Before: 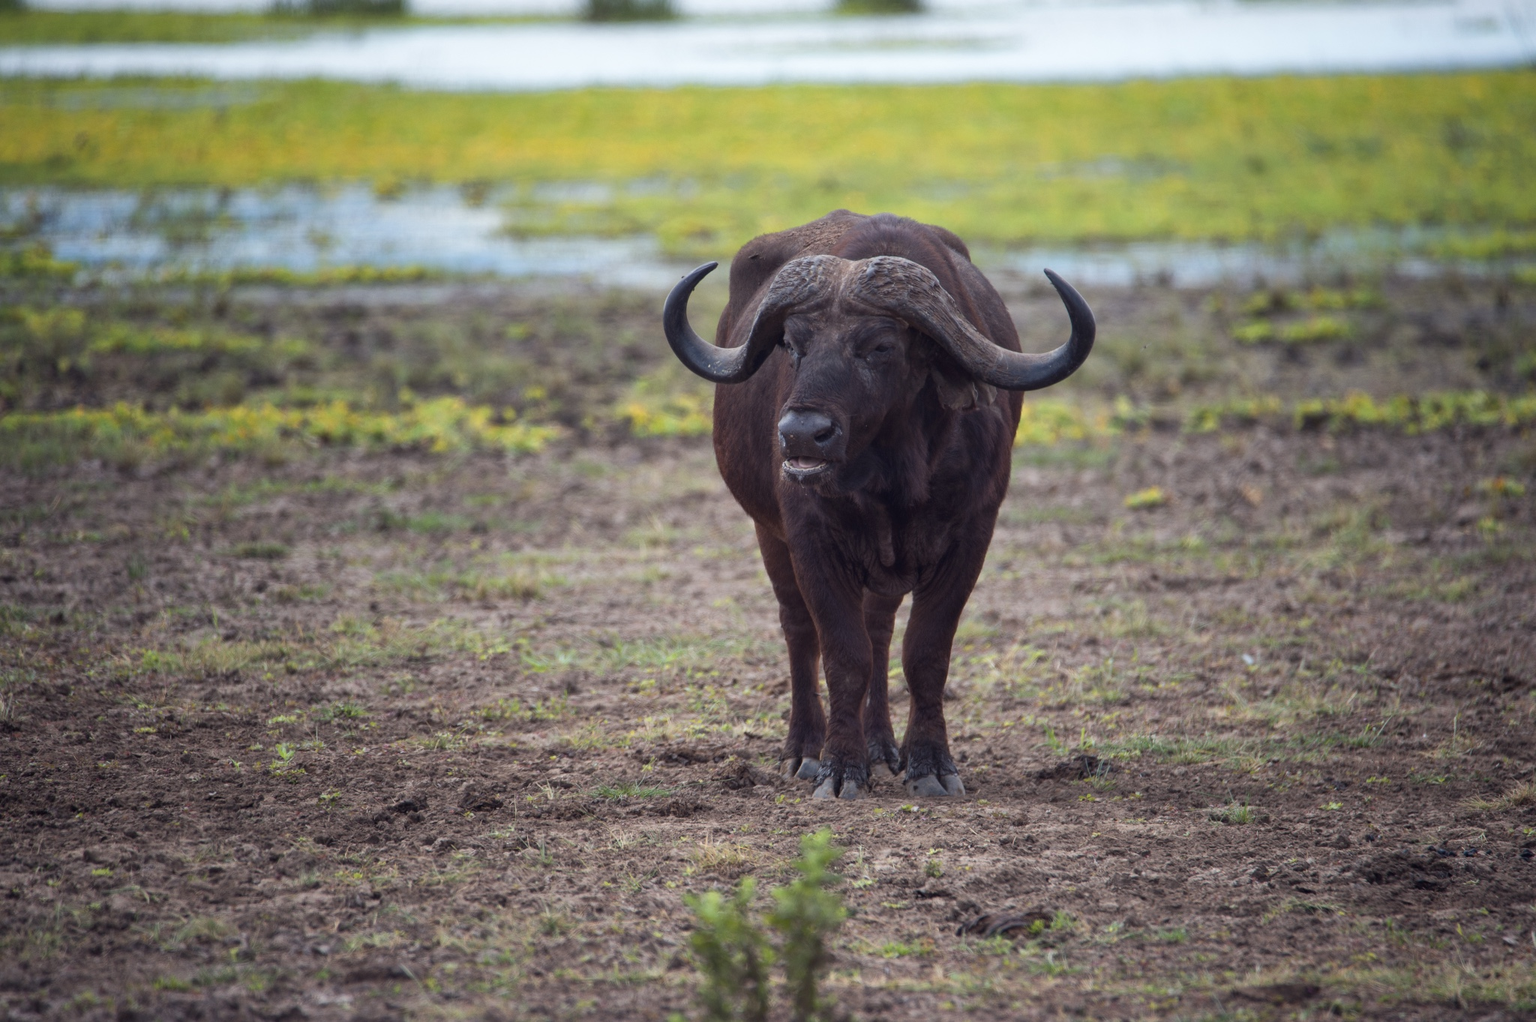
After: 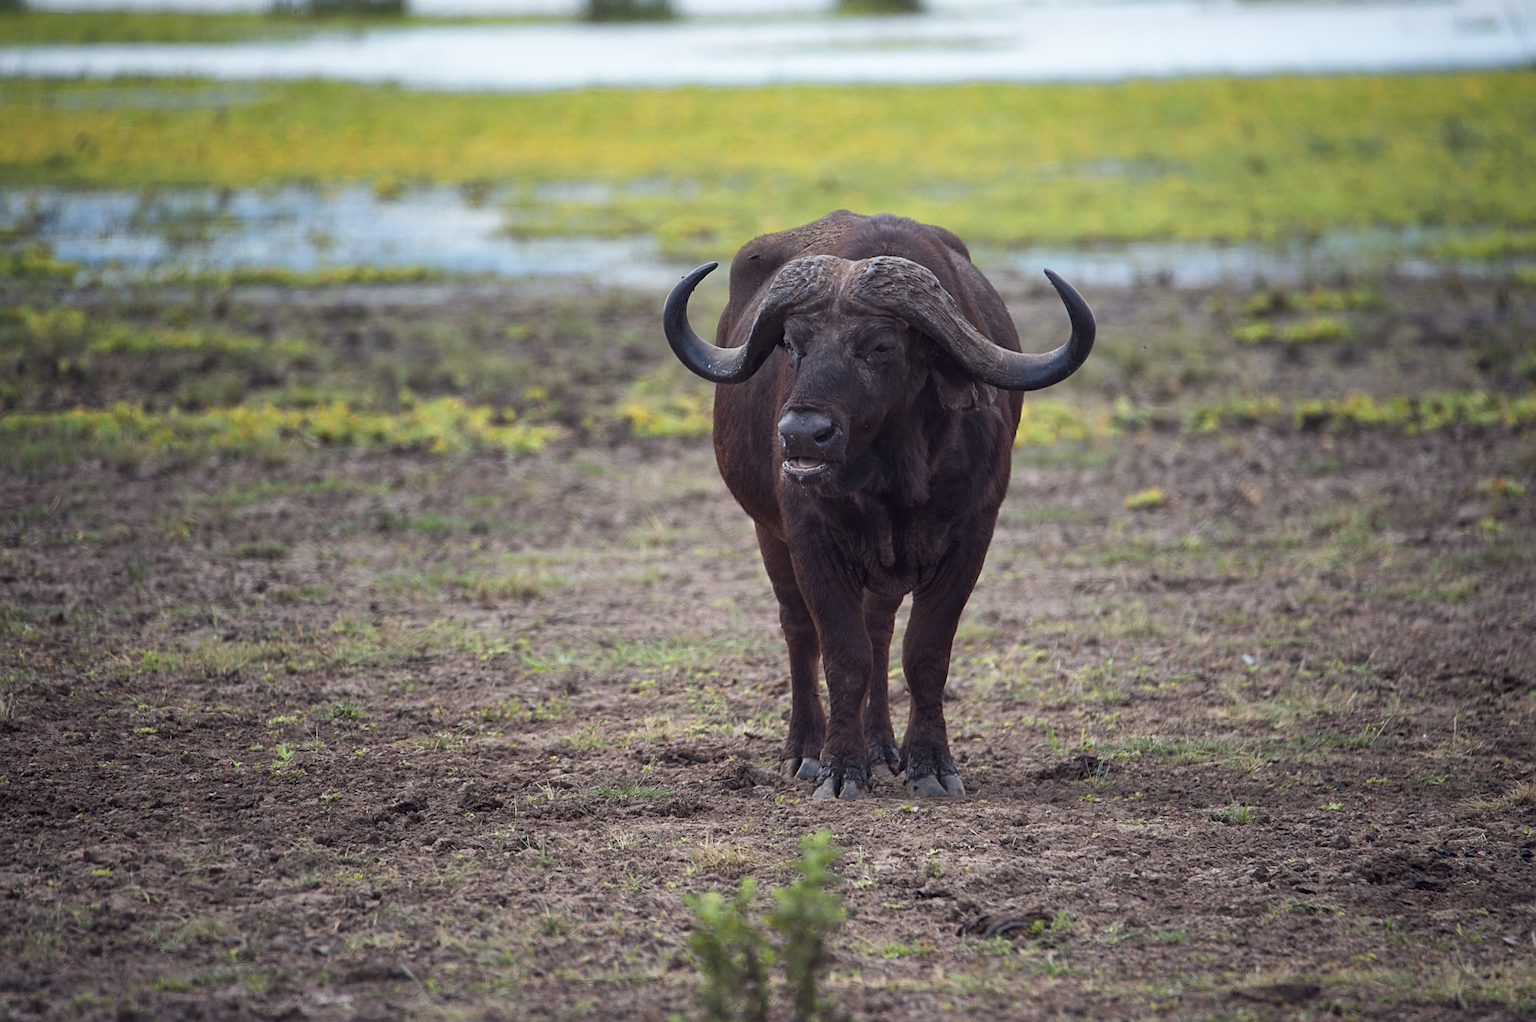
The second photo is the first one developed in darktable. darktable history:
color zones: curves: ch1 [(0, 0.469) (0.01, 0.469) (0.12, 0.446) (0.248, 0.469) (0.5, 0.5) (0.748, 0.5) (0.99, 0.469) (1, 0.469)]
sharpen: on, module defaults
